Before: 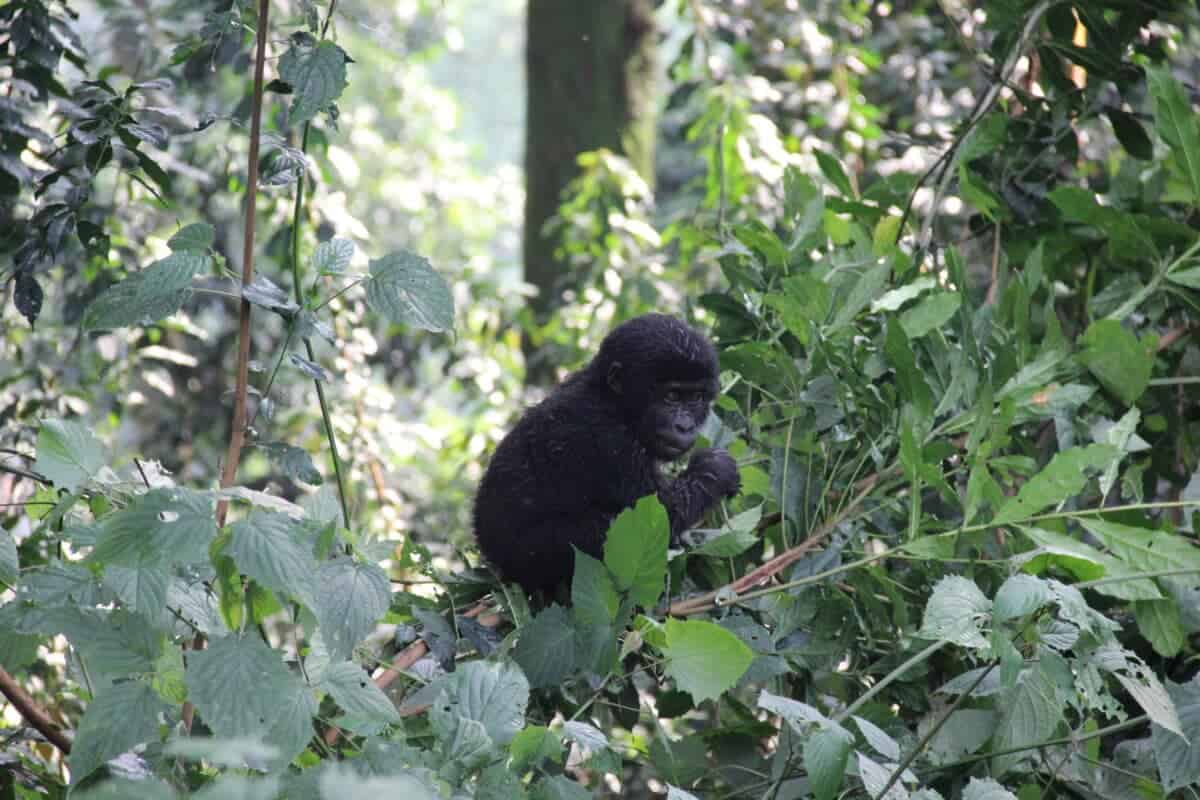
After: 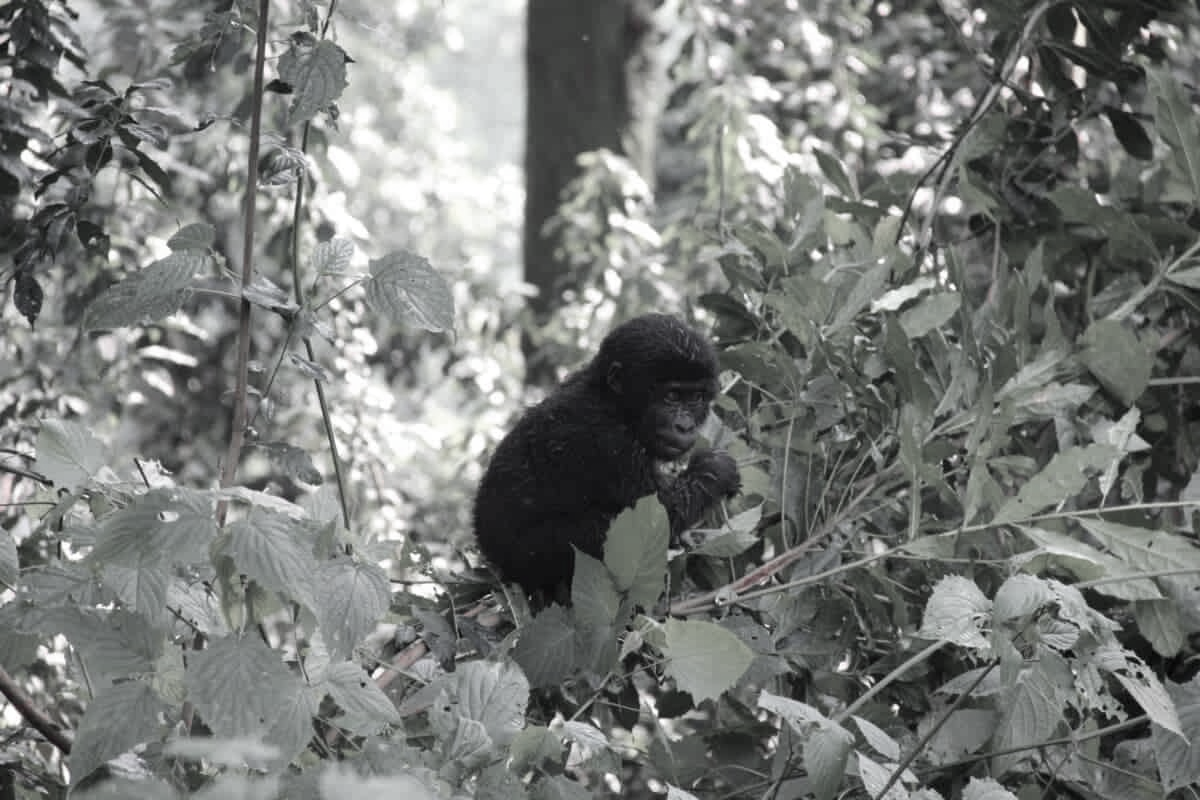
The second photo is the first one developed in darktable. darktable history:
color zones: curves: ch1 [(0, 0.34) (0.143, 0.164) (0.286, 0.152) (0.429, 0.176) (0.571, 0.173) (0.714, 0.188) (0.857, 0.199) (1, 0.34)], mix 27.85%
